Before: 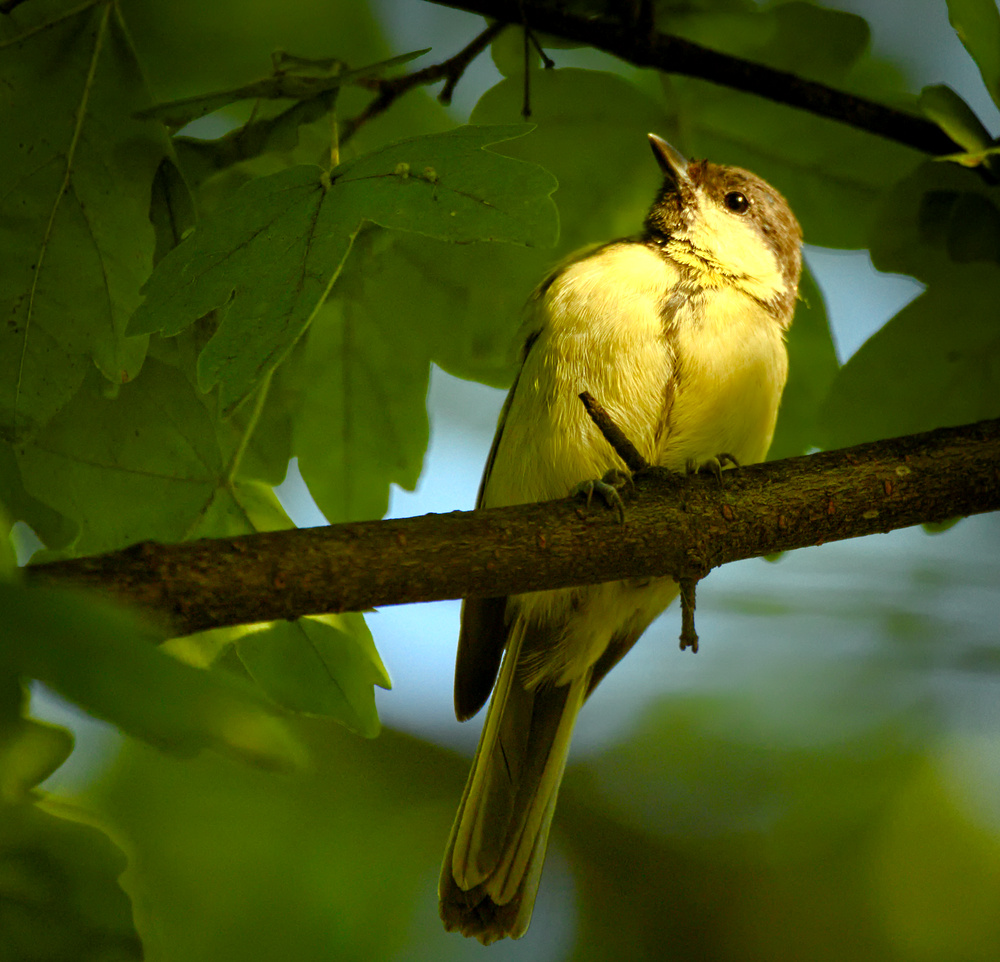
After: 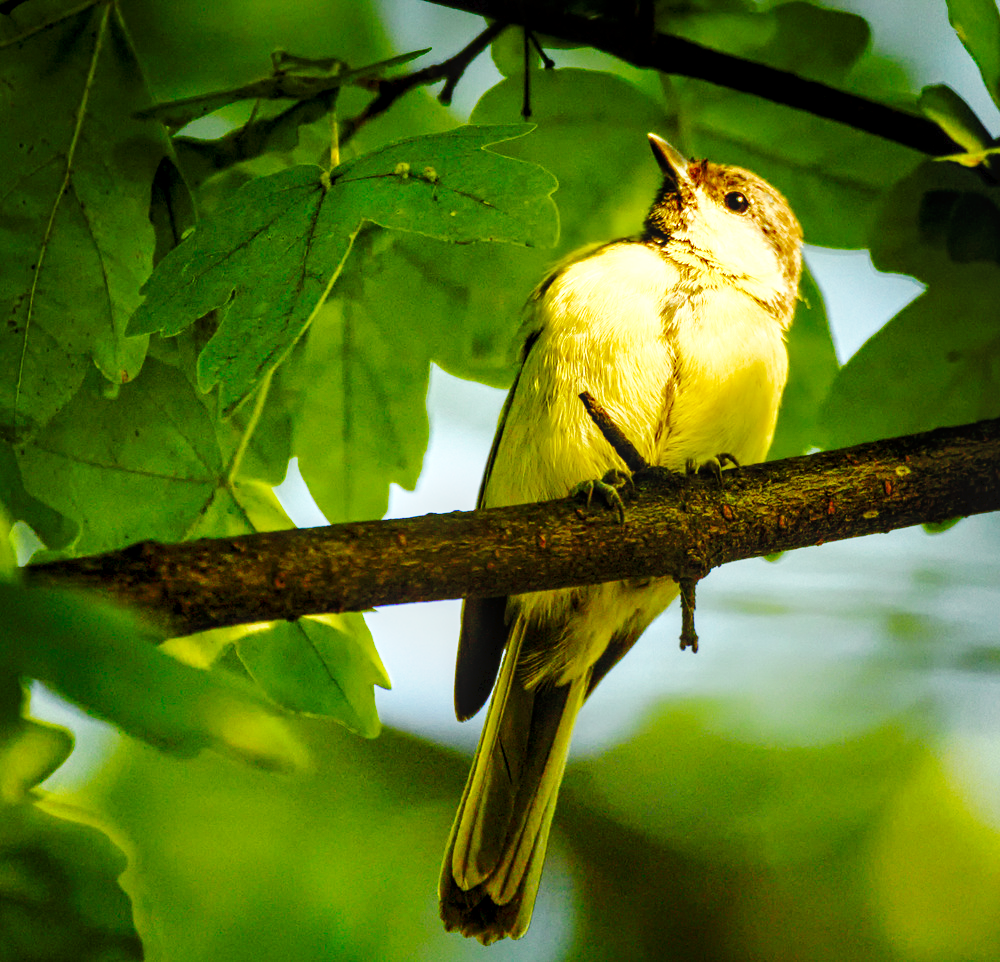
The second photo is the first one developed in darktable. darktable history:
local contrast: detail 130%
tone curve: curves: ch0 [(0, 0) (0.003, 0.019) (0.011, 0.022) (0.025, 0.025) (0.044, 0.04) (0.069, 0.069) (0.1, 0.108) (0.136, 0.152) (0.177, 0.199) (0.224, 0.26) (0.277, 0.321) (0.335, 0.392) (0.399, 0.472) (0.468, 0.547) (0.543, 0.624) (0.623, 0.713) (0.709, 0.786) (0.801, 0.865) (0.898, 0.939) (1, 1)], preserve colors none
base curve: curves: ch0 [(0, 0) (0.028, 0.03) (0.121, 0.232) (0.46, 0.748) (0.859, 0.968) (1, 1)], preserve colors none
